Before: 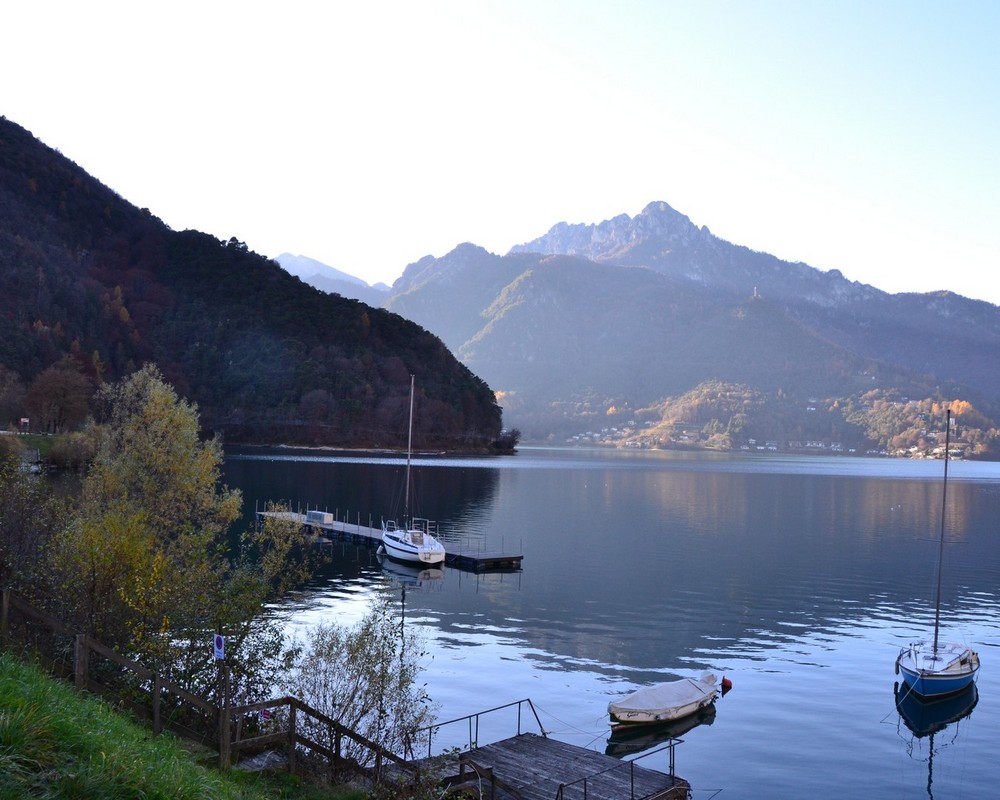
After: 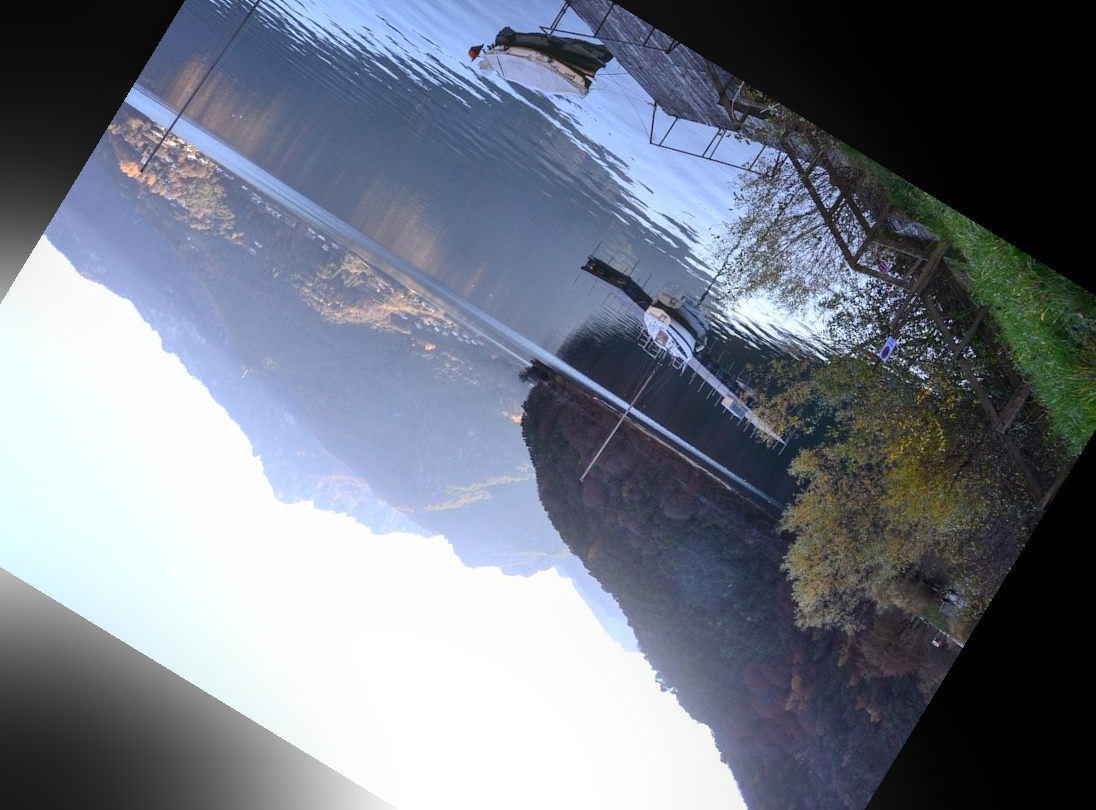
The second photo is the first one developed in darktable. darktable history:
crop and rotate: angle 148.68°, left 9.111%, top 15.603%, right 4.588%, bottom 17.041%
local contrast: on, module defaults
bloom: on, module defaults
